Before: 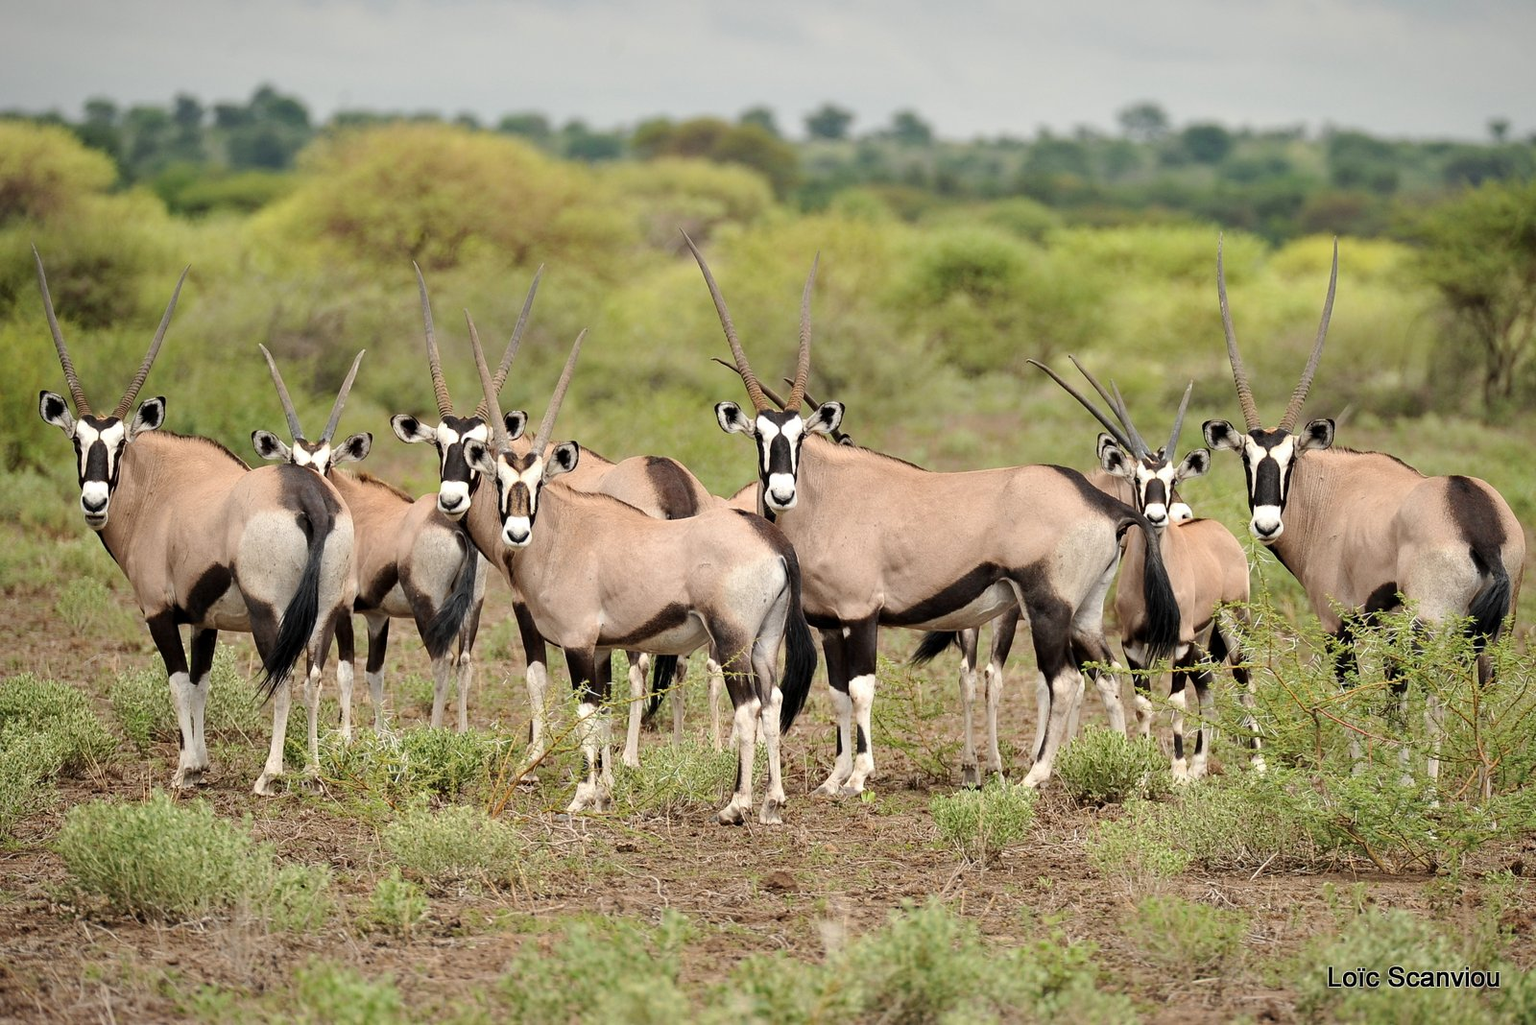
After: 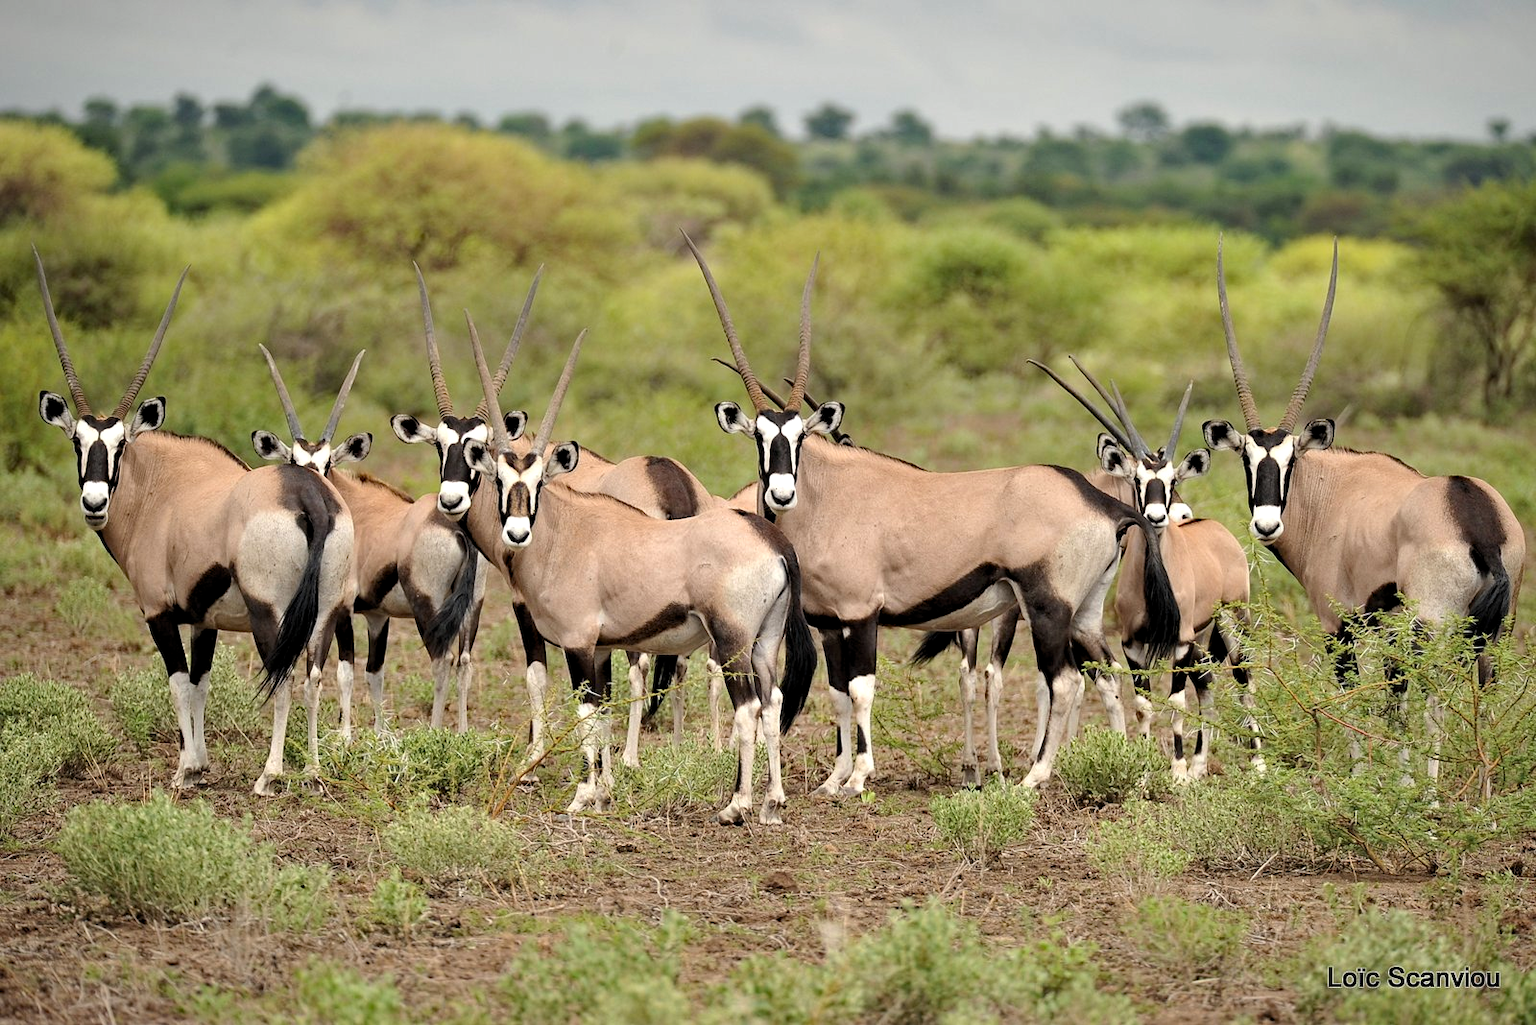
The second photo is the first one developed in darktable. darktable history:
levels: gray 50.84%, levels [0.026, 0.507, 0.987]
haze removal: compatibility mode true, adaptive false
